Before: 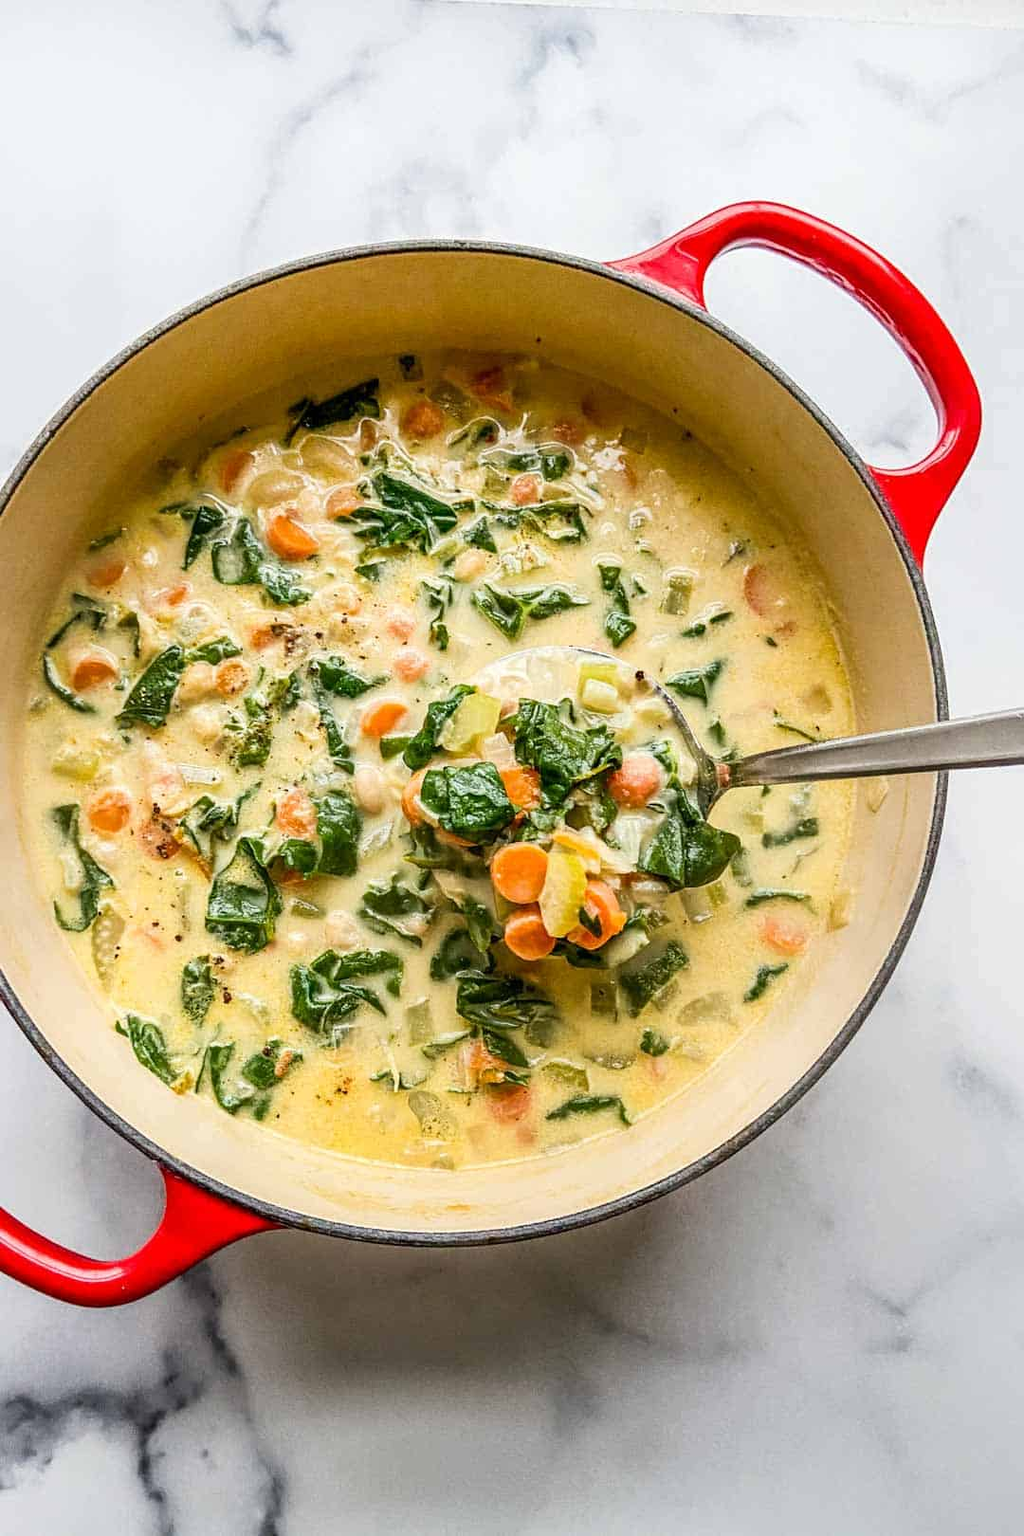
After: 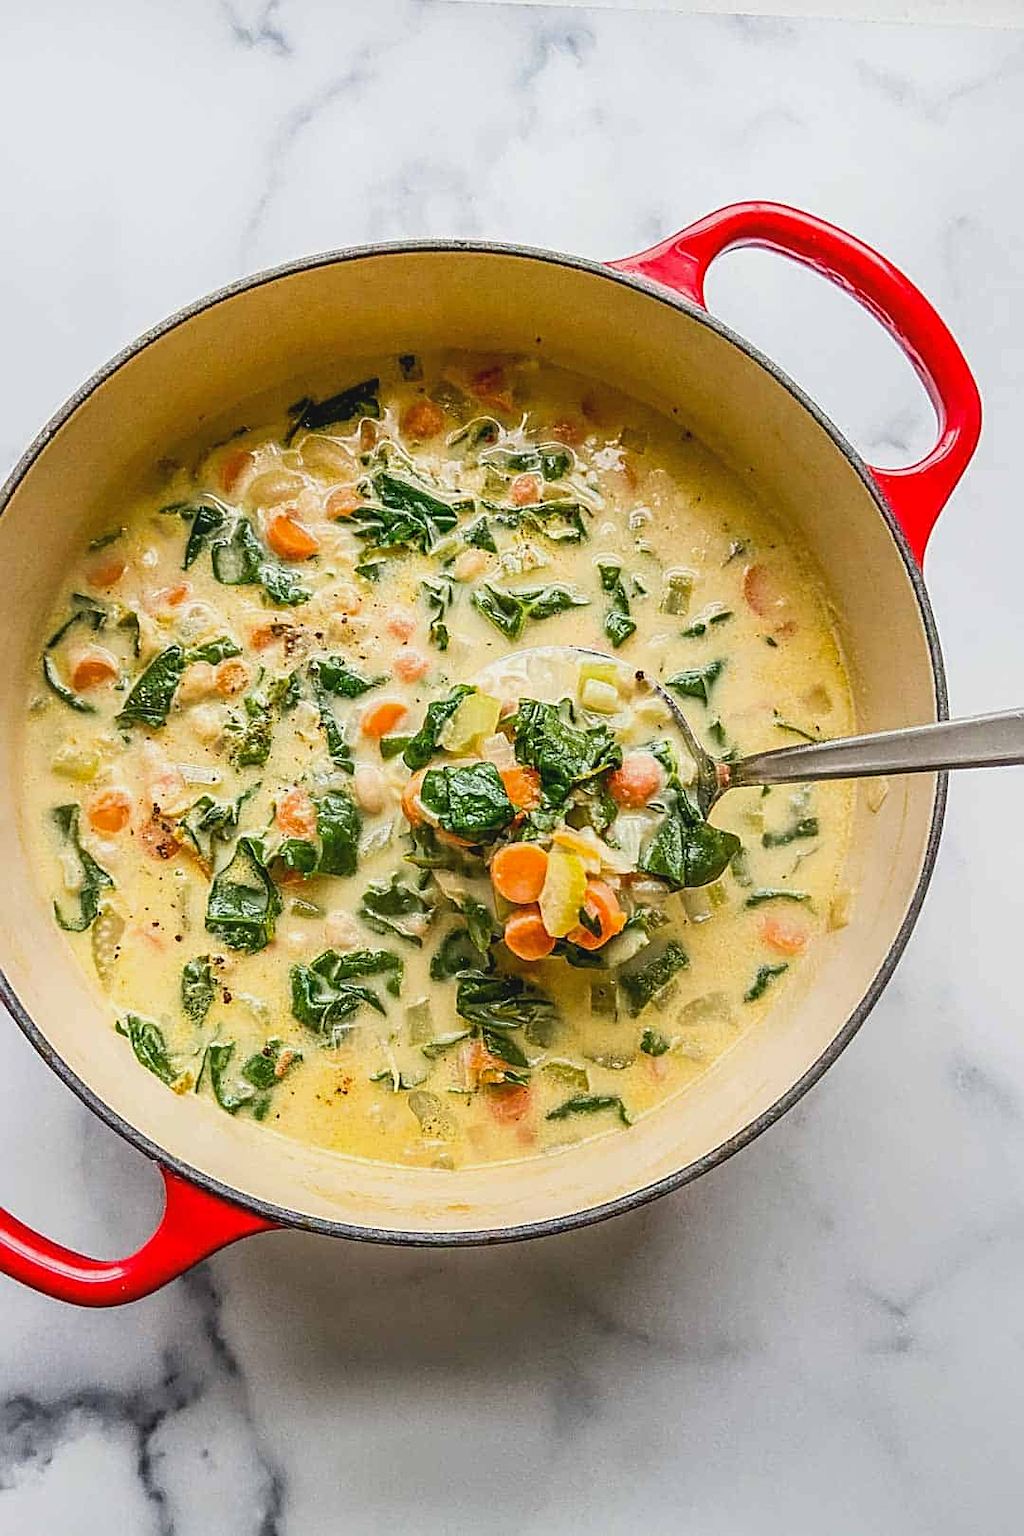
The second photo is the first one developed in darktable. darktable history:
sharpen: on, module defaults
contrast brightness saturation: contrast -0.106
